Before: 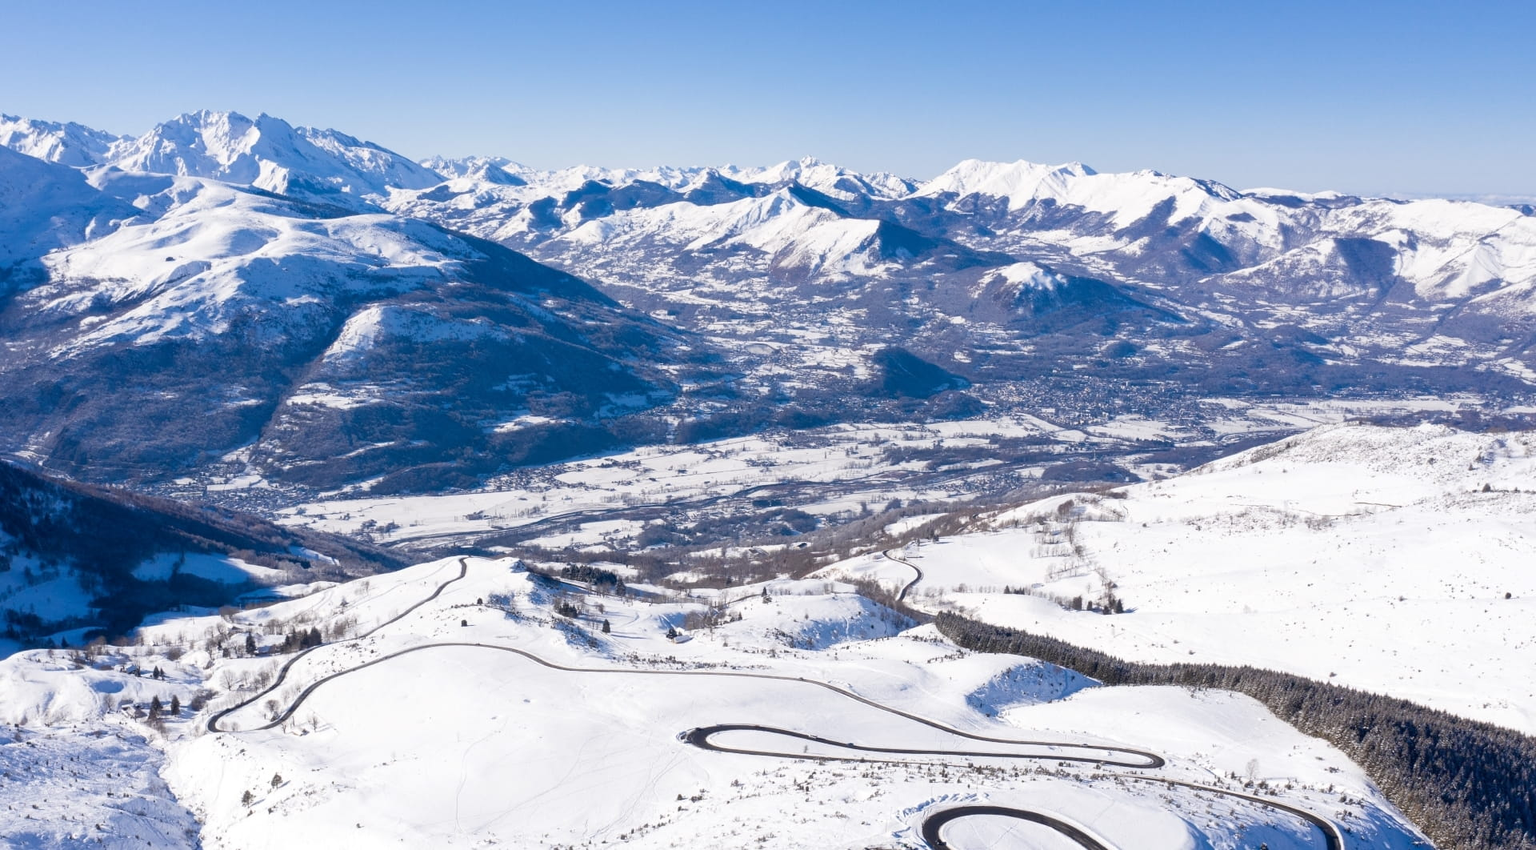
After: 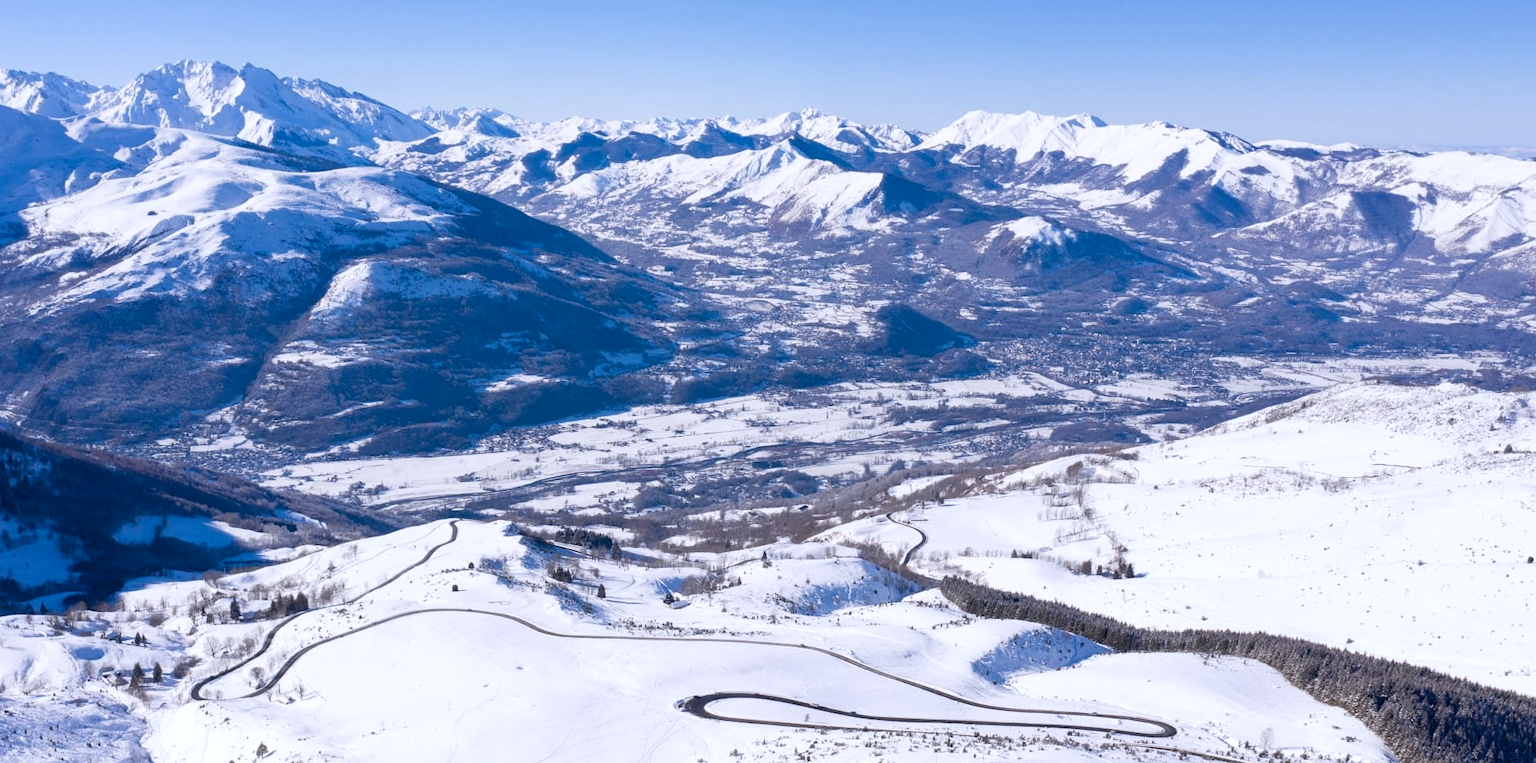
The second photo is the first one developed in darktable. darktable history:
color calibration: illuminant as shot in camera, x 0.358, y 0.373, temperature 4628.91 K
crop: left 1.507%, top 6.147%, right 1.379%, bottom 6.637%
